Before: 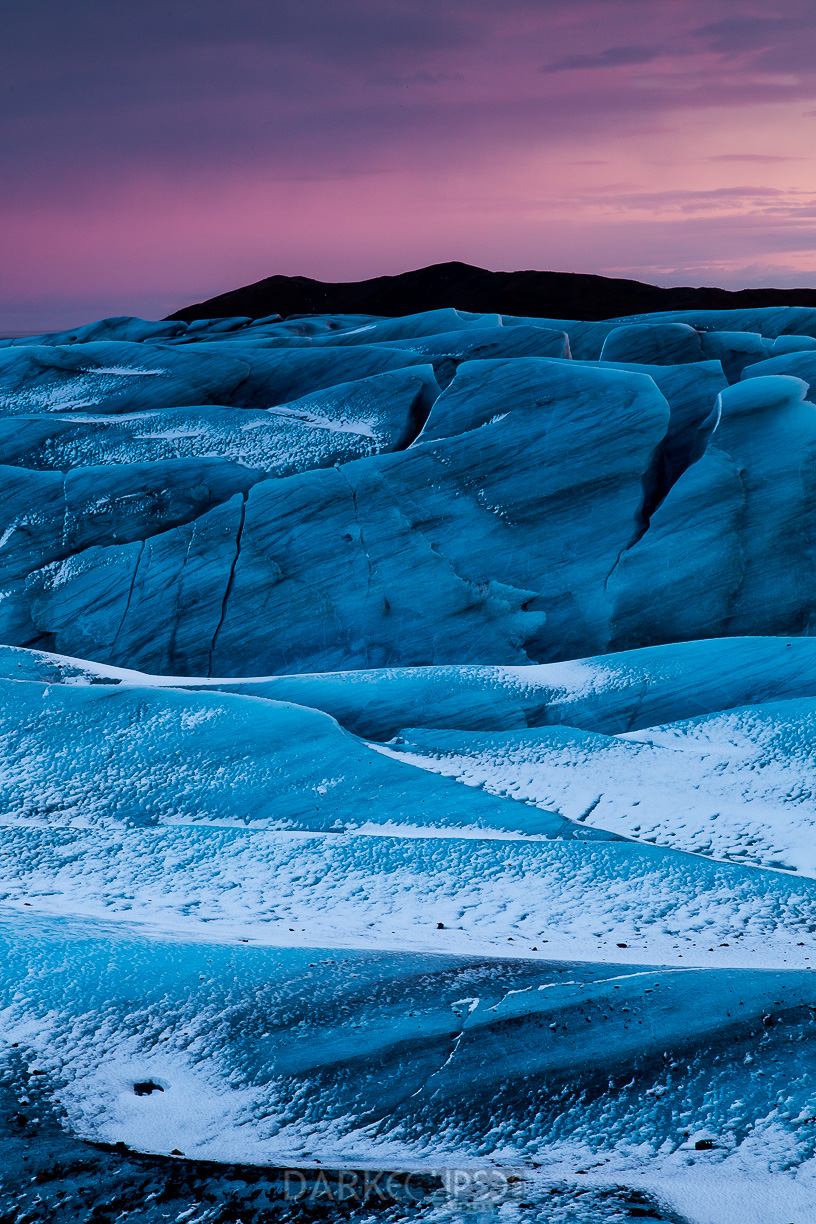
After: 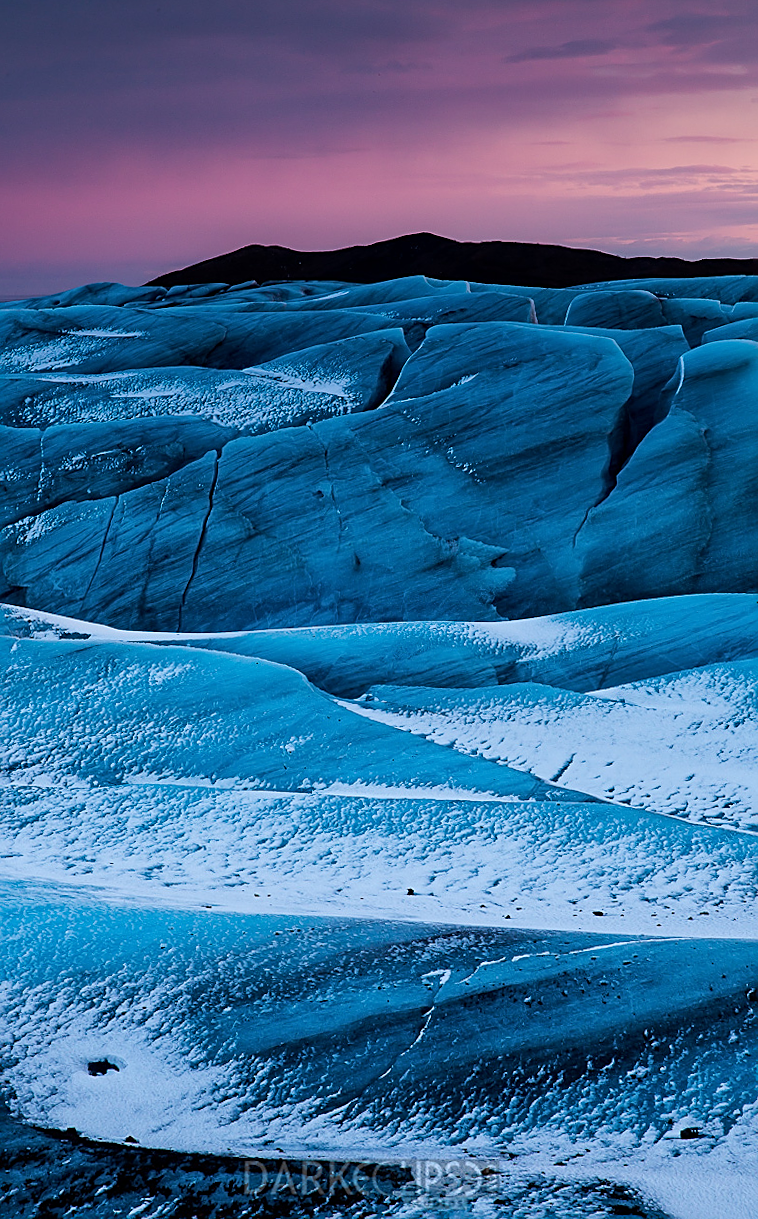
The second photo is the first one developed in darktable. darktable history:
exposure: compensate highlight preservation false
rotate and perspective: rotation 0.215°, lens shift (vertical) -0.139, crop left 0.069, crop right 0.939, crop top 0.002, crop bottom 0.996
sharpen: on, module defaults
